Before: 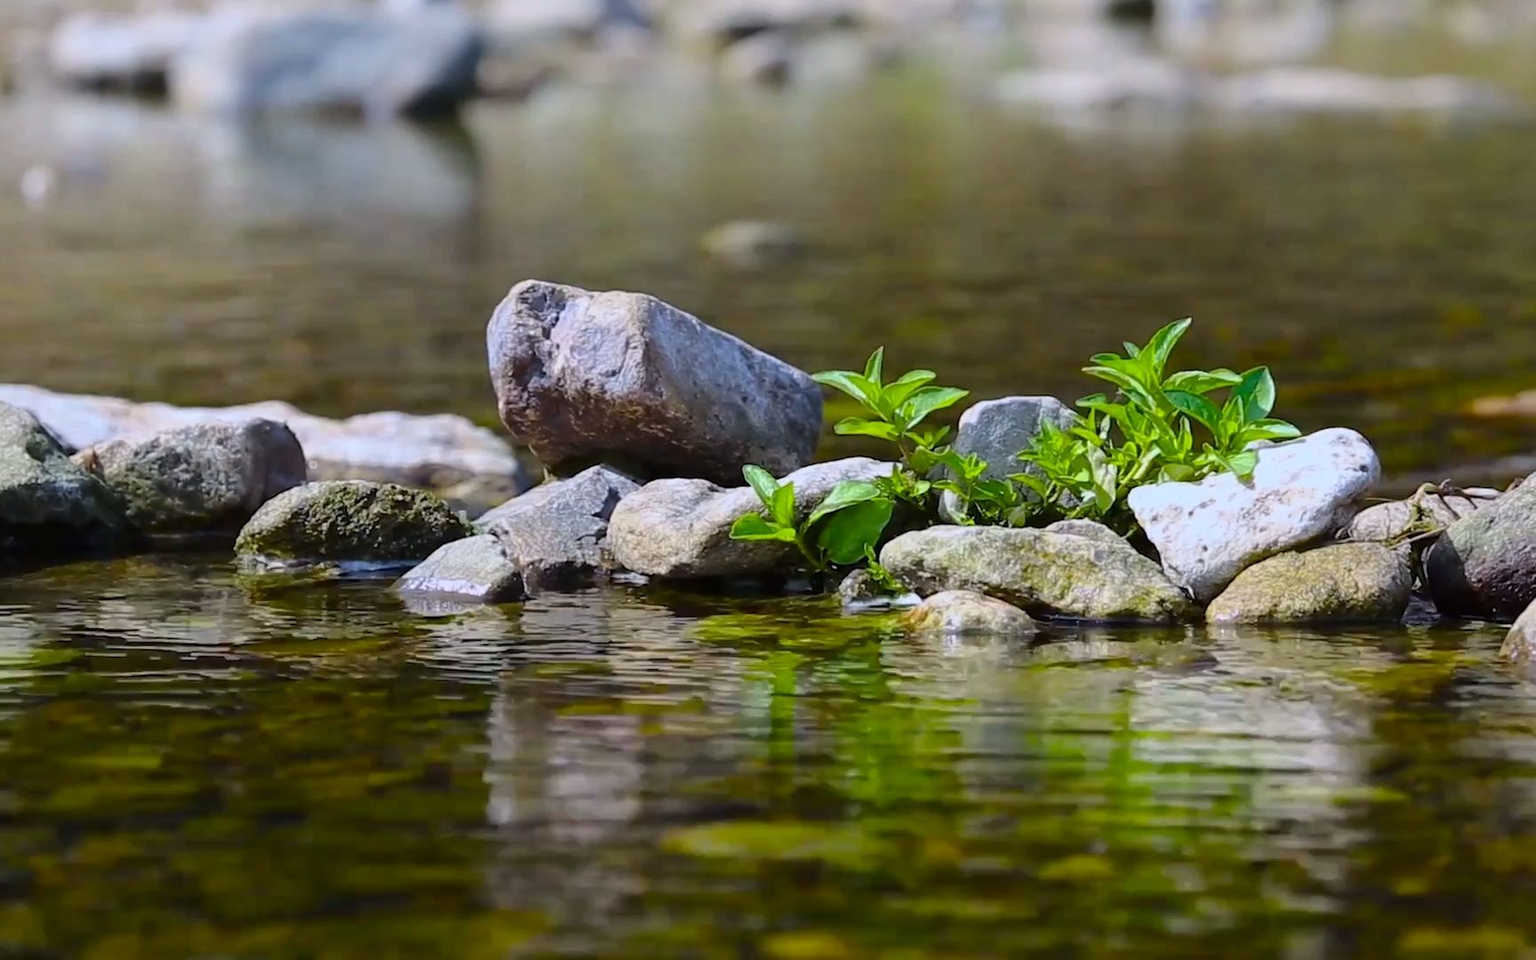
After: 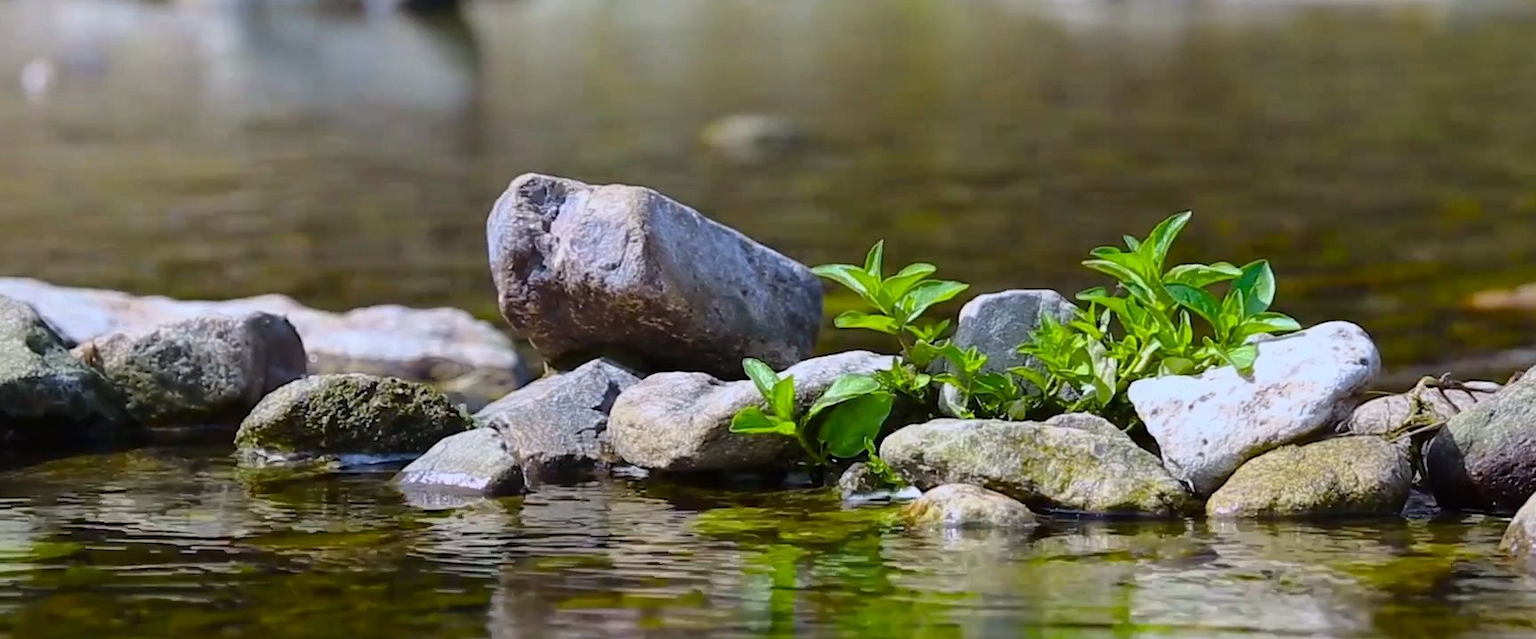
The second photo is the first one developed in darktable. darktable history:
crop: top 11.18%, bottom 22.16%
